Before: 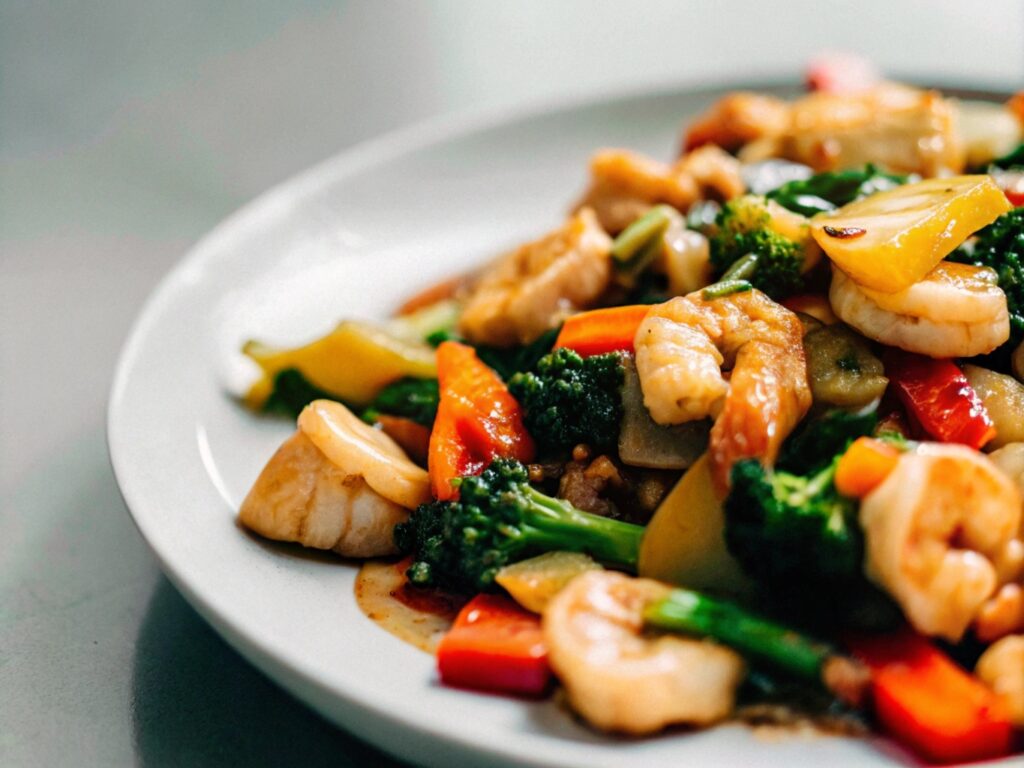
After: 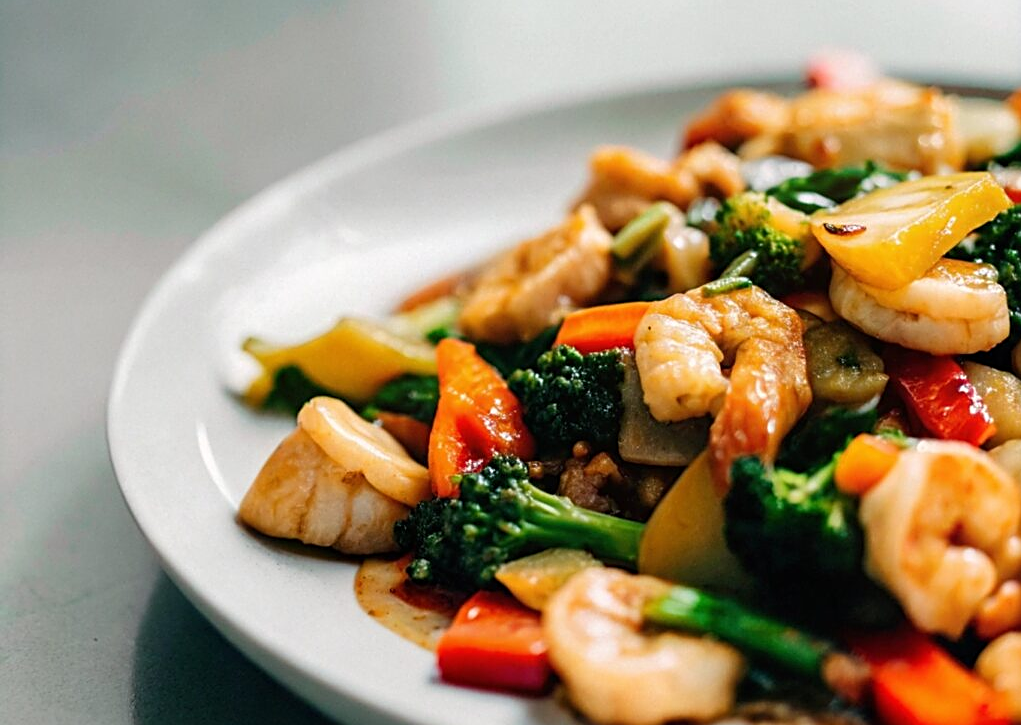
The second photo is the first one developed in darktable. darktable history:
sharpen: on, module defaults
crop: top 0.448%, right 0.264%, bottom 5.045%
